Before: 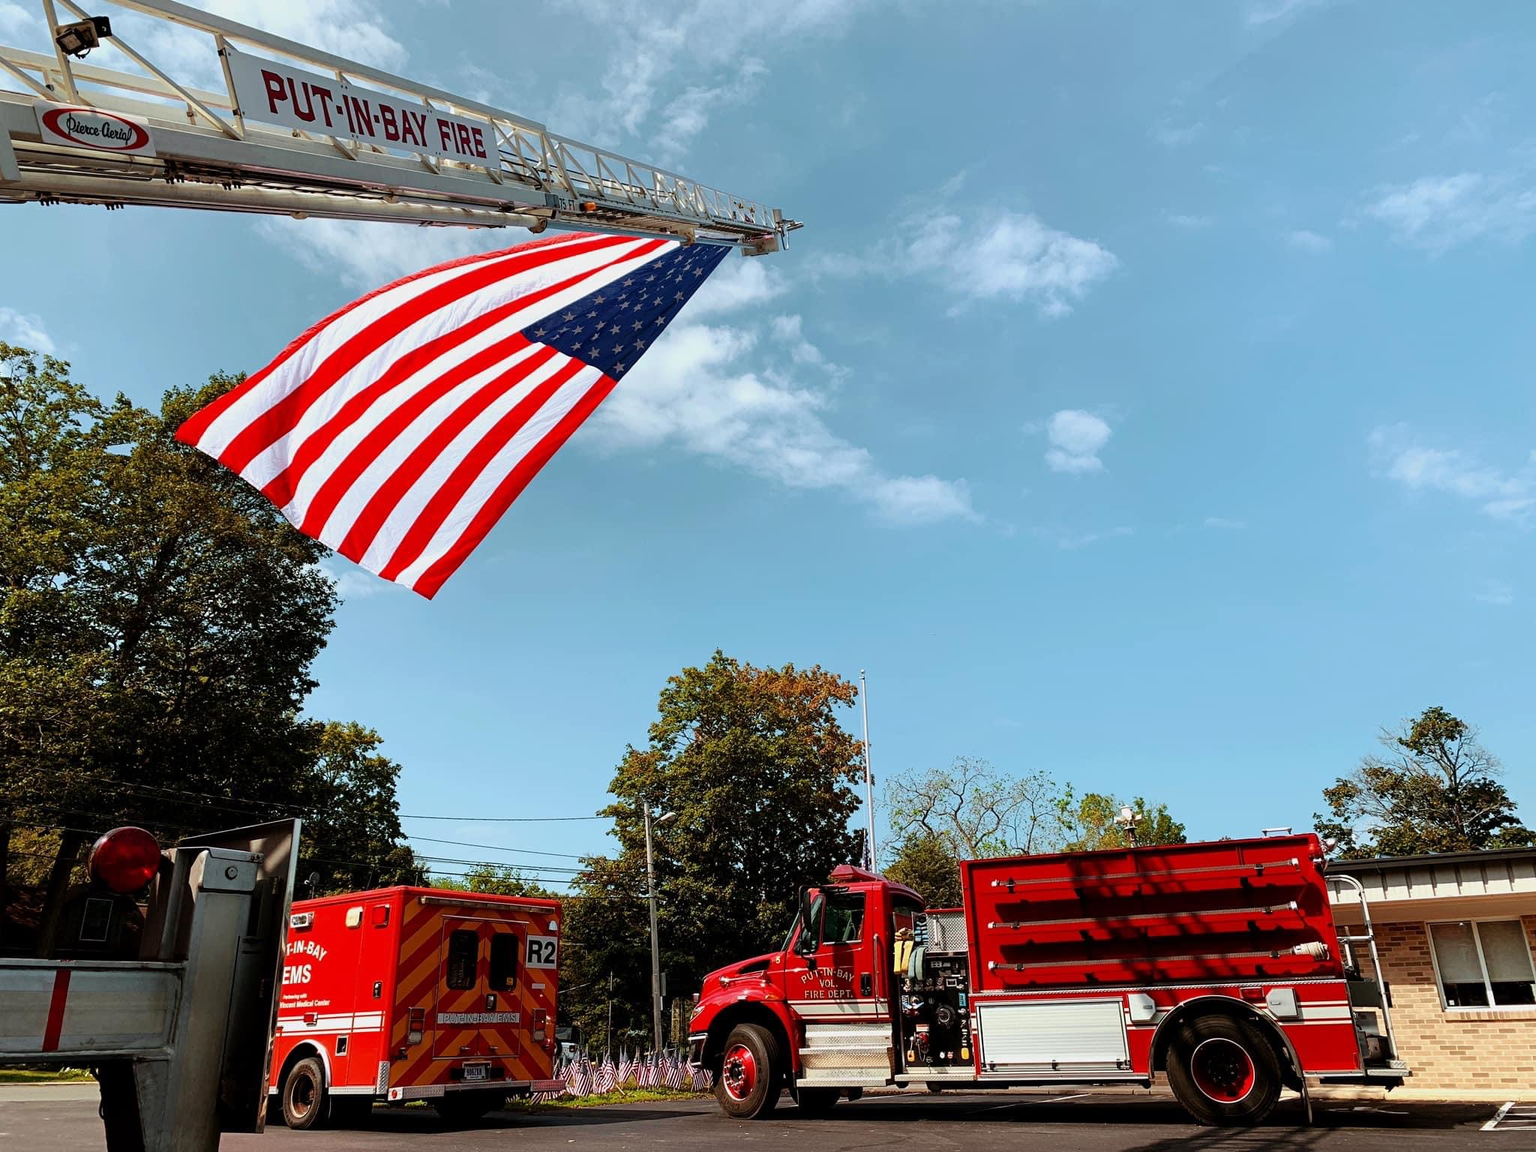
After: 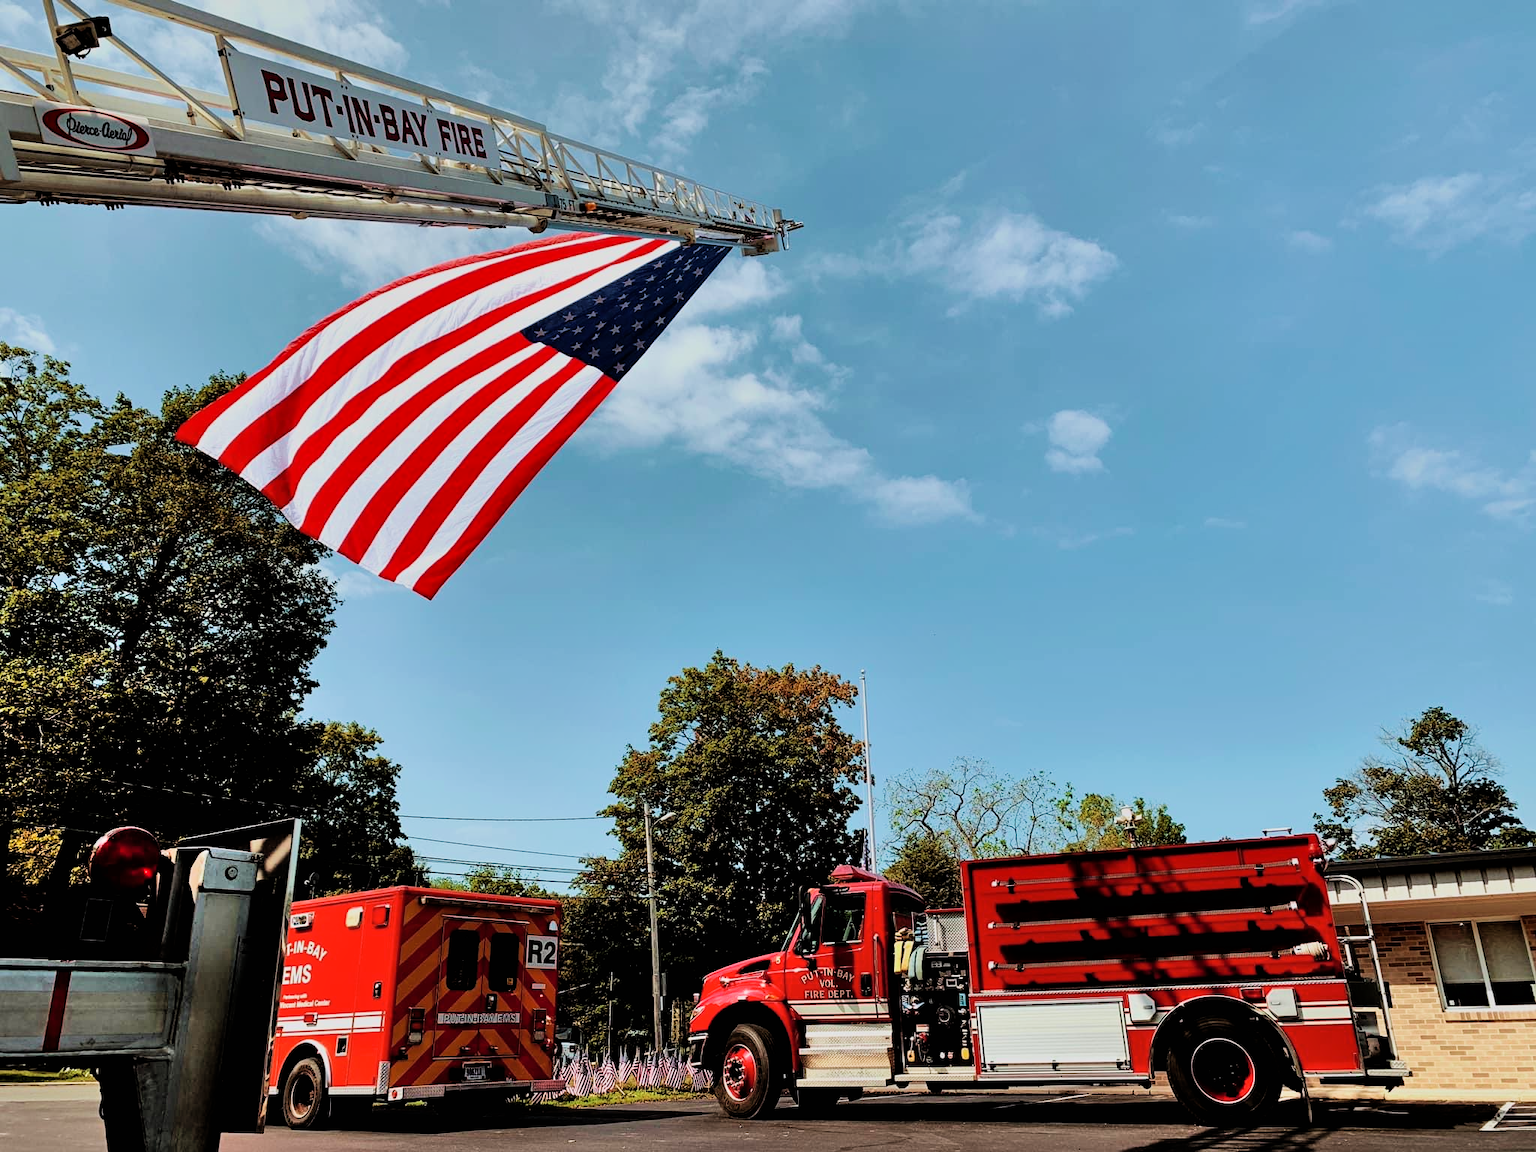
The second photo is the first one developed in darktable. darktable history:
shadows and highlights: soften with gaussian
velvia: on, module defaults
filmic rgb: black relative exposure -5.11 EV, white relative exposure 3.55 EV, hardness 3.16, contrast 1.201, highlights saturation mix -29.43%
